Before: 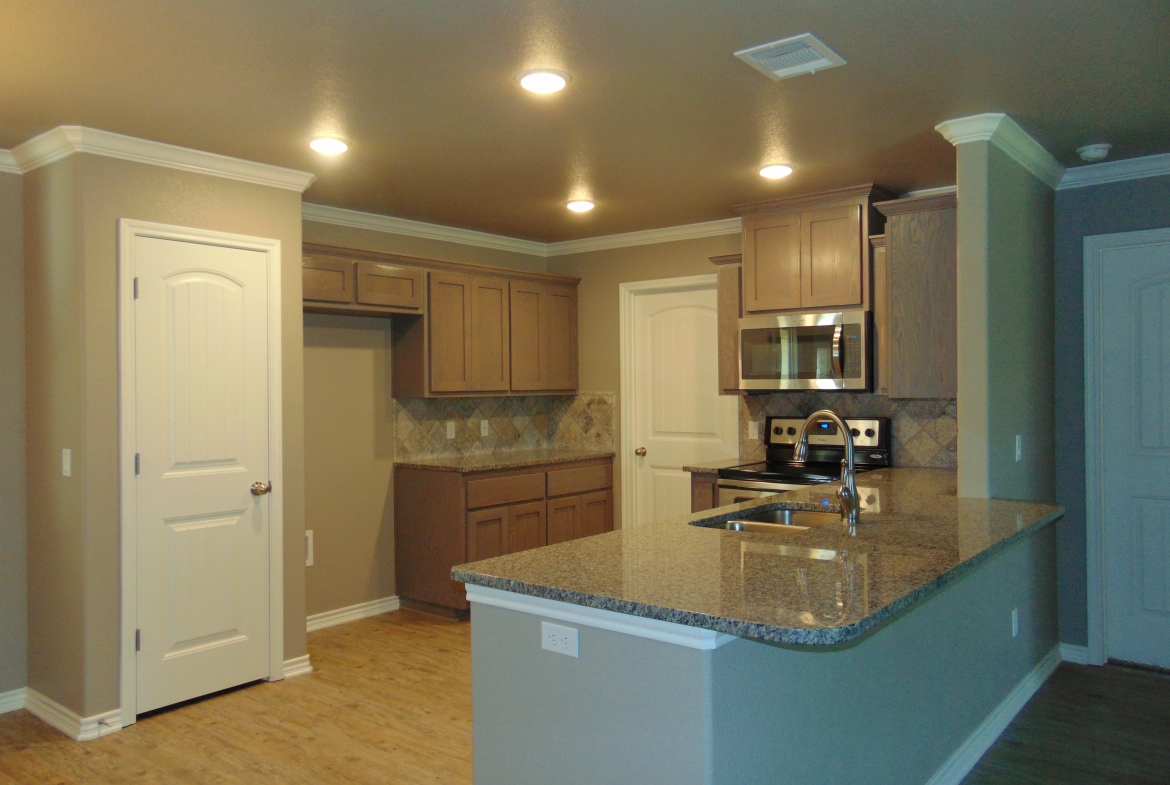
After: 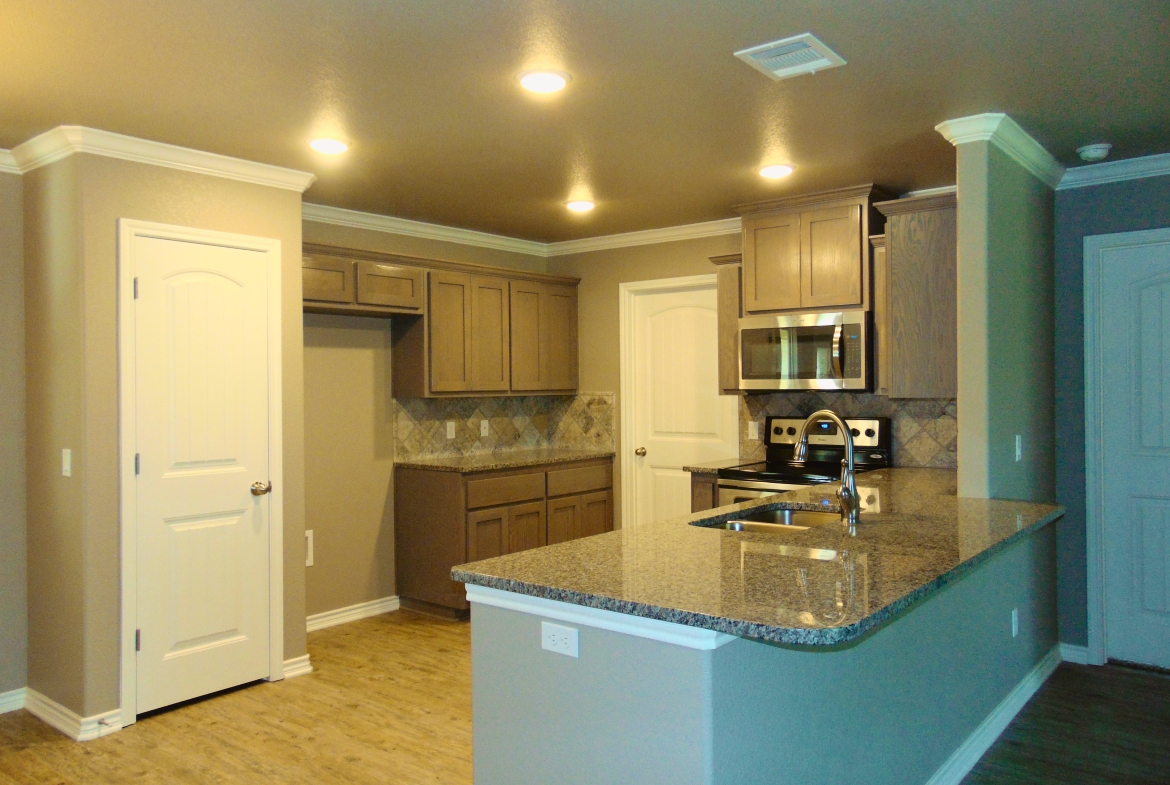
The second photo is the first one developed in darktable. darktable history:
tone curve: curves: ch0 [(0, 0.023) (0.113, 0.084) (0.285, 0.301) (0.673, 0.796) (0.845, 0.932) (0.994, 0.971)]; ch1 [(0, 0) (0.456, 0.437) (0.498, 0.5) (0.57, 0.559) (0.631, 0.639) (1, 1)]; ch2 [(0, 0) (0.417, 0.44) (0.46, 0.453) (0.502, 0.507) (0.55, 0.57) (0.67, 0.712) (1, 1)], color space Lab, independent channels, preserve colors none
